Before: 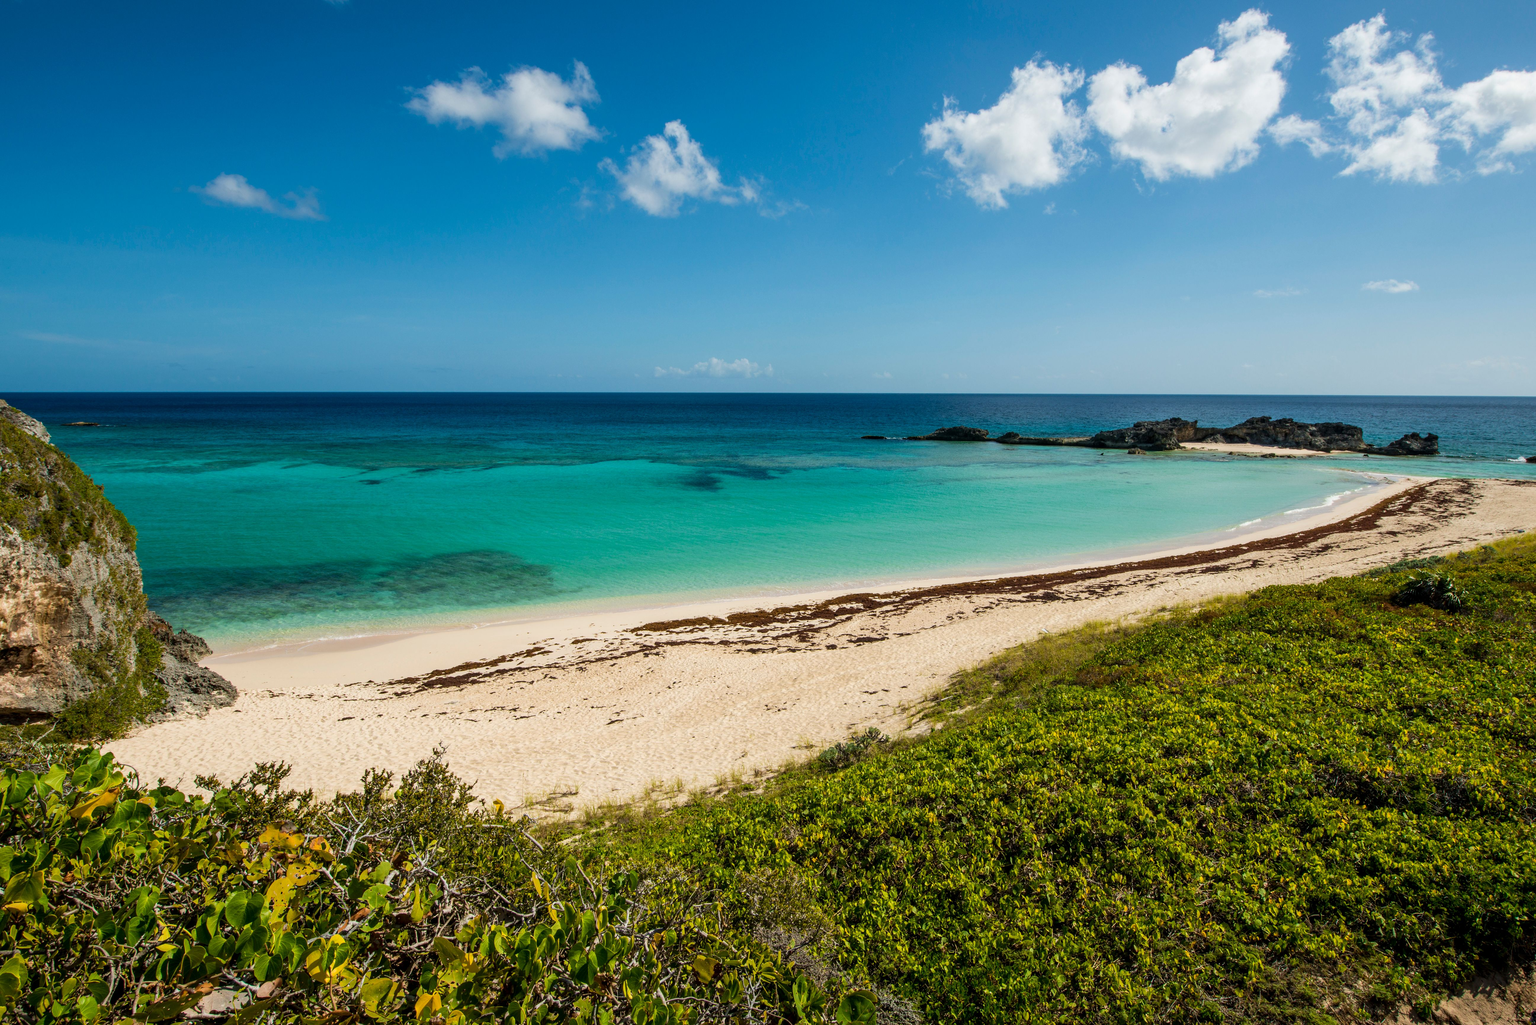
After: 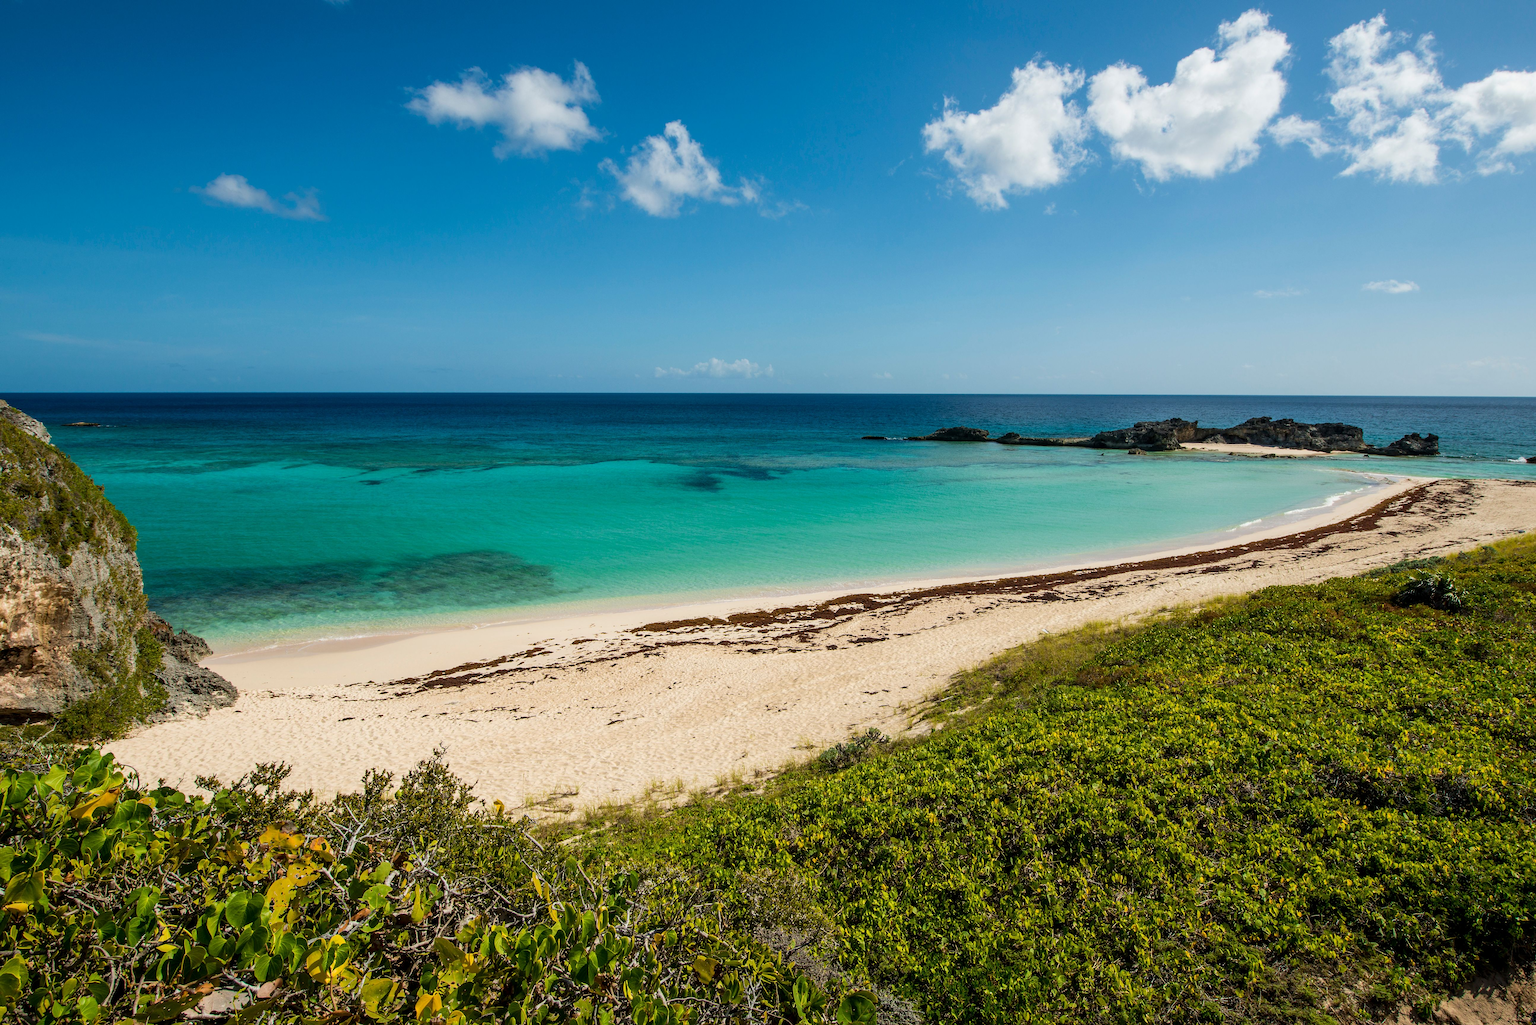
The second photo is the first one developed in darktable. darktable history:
sharpen: radius 1.016, threshold 1.129
